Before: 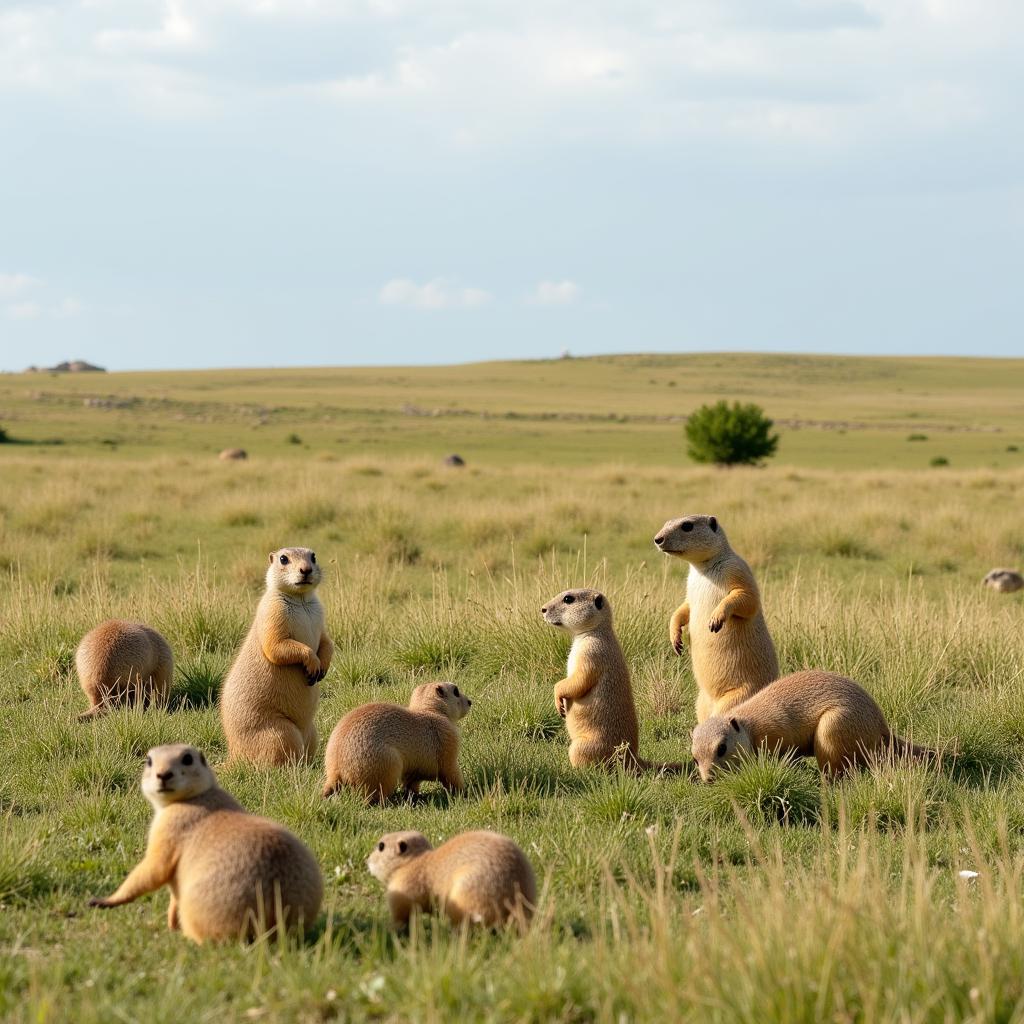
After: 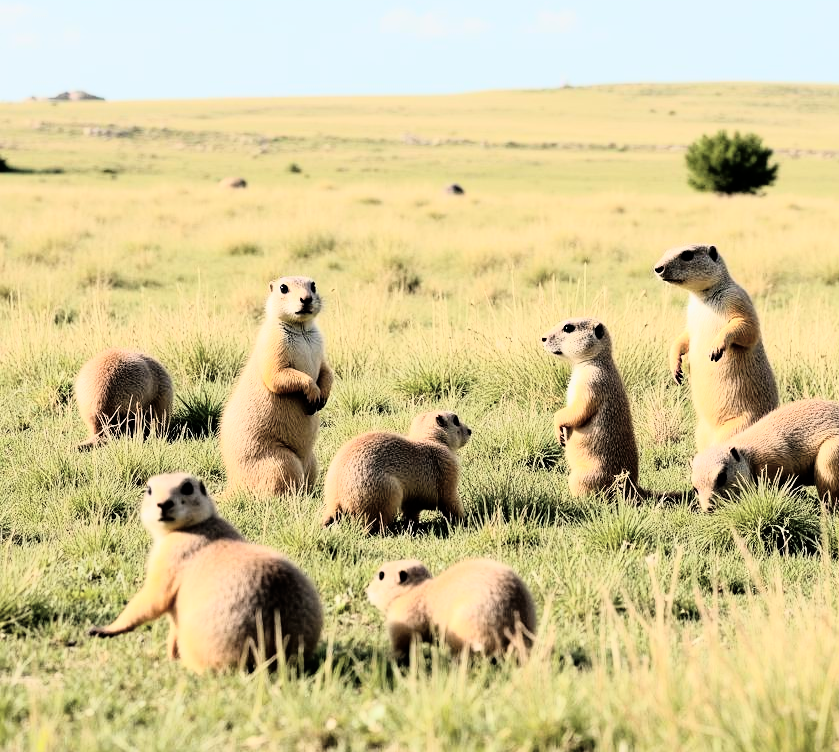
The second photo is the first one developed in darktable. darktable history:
crop: top 26.56%, right 17.982%
tone curve: curves: ch0 [(0, 0) (0.003, 0.003) (0.011, 0.012) (0.025, 0.028) (0.044, 0.049) (0.069, 0.091) (0.1, 0.144) (0.136, 0.21) (0.177, 0.277) (0.224, 0.352) (0.277, 0.433) (0.335, 0.523) (0.399, 0.613) (0.468, 0.702) (0.543, 0.79) (0.623, 0.867) (0.709, 0.916) (0.801, 0.946) (0.898, 0.972) (1, 1)], color space Lab, independent channels
filmic rgb: black relative exposure -8.03 EV, white relative exposure 4 EV, threshold 5.98 EV, hardness 4.12, contrast 1.363, color science v6 (2022), iterations of high-quality reconstruction 0, enable highlight reconstruction true
